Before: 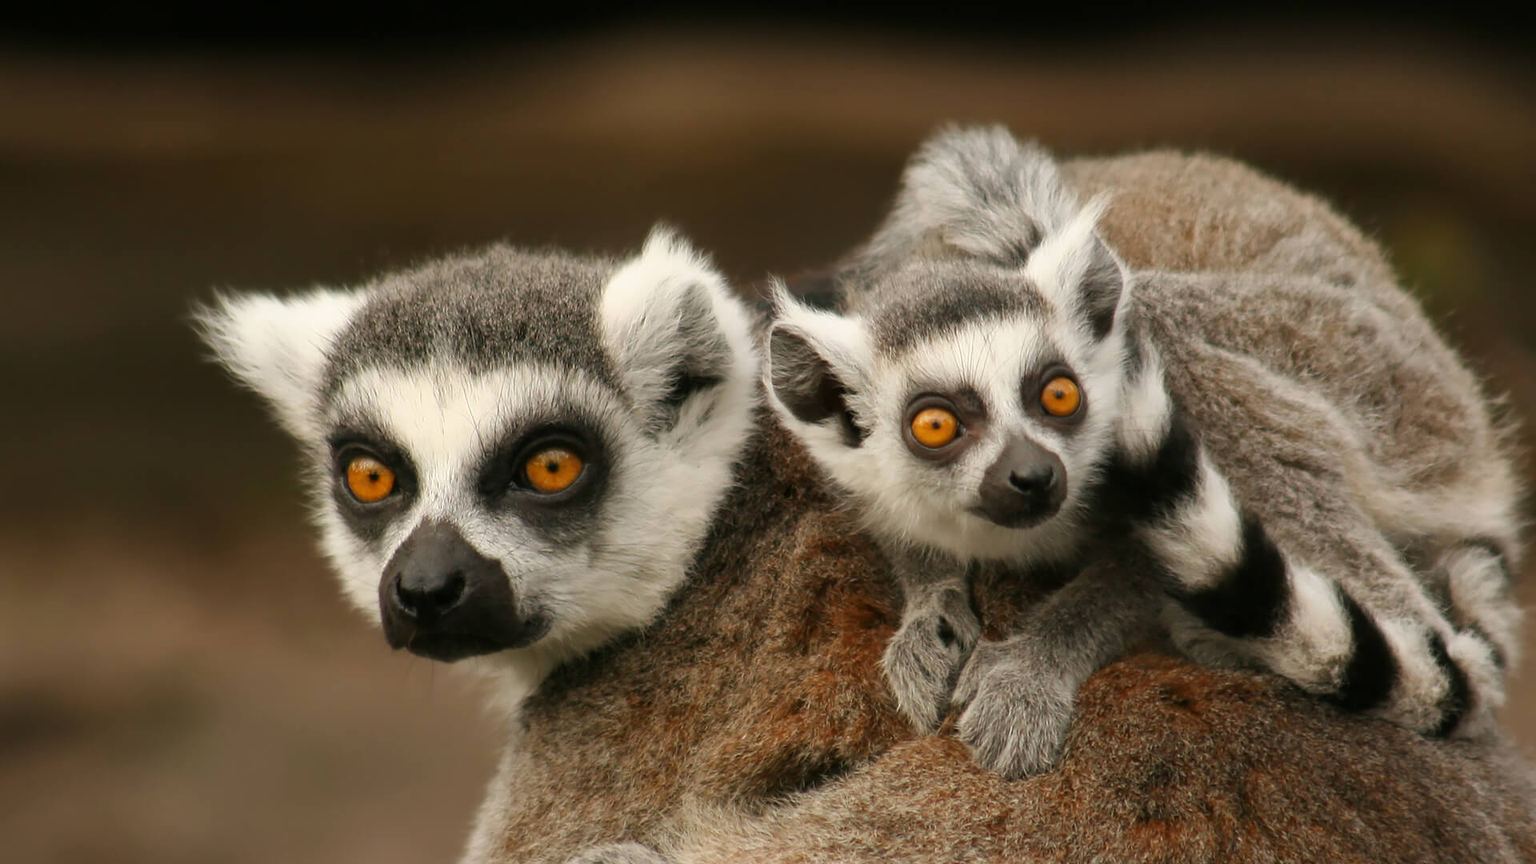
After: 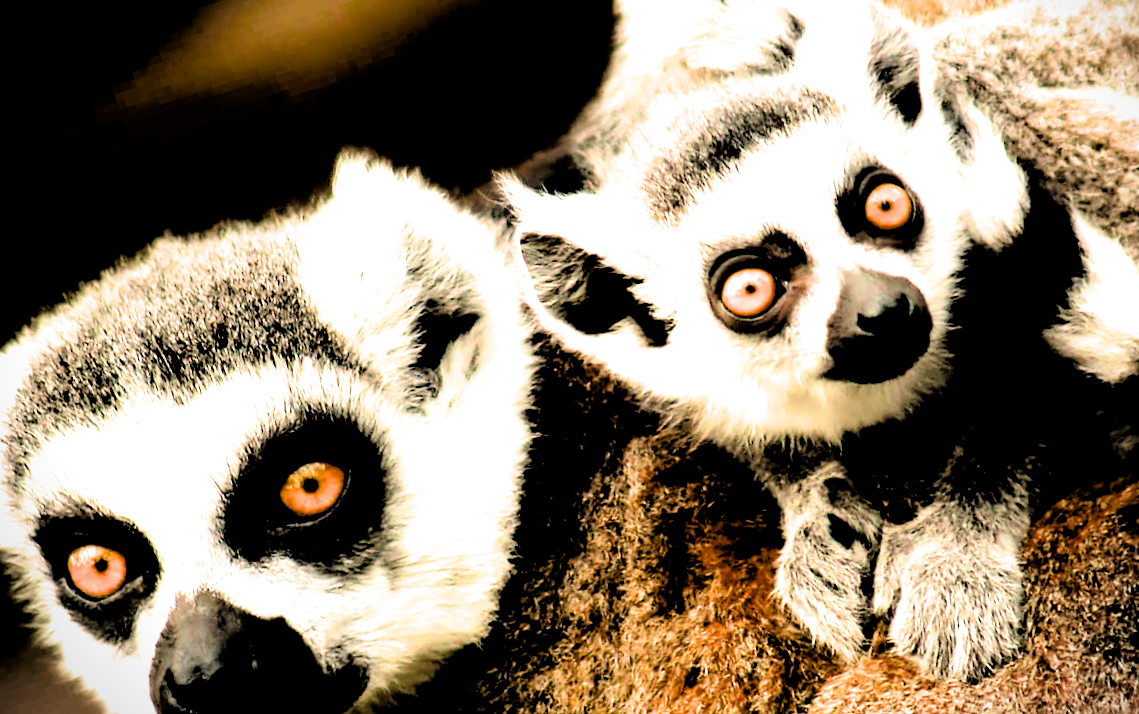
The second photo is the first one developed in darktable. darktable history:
crop and rotate: angle 17.82°, left 6.915%, right 4.312%, bottom 1.087%
contrast brightness saturation: contrast 0.043, saturation 0.156
tone equalizer: -8 EV -0.418 EV, -7 EV -0.425 EV, -6 EV -0.325 EV, -5 EV -0.191 EV, -3 EV 0.249 EV, -2 EV 0.319 EV, -1 EV 0.373 EV, +0 EV 0.421 EV, edges refinement/feathering 500, mask exposure compensation -1.57 EV, preserve details no
filmic rgb: black relative exposure -1.07 EV, white relative exposure 2.1 EV, hardness 1.57, contrast 2.24
vignetting: fall-off start 97.24%, center (0.034, -0.097), width/height ratio 1.186
color balance rgb: linear chroma grading › global chroma 22.996%, perceptual saturation grading › global saturation 5.902%, global vibrance 20%
exposure: black level correction 0, exposure 0.951 EV, compensate highlight preservation false
